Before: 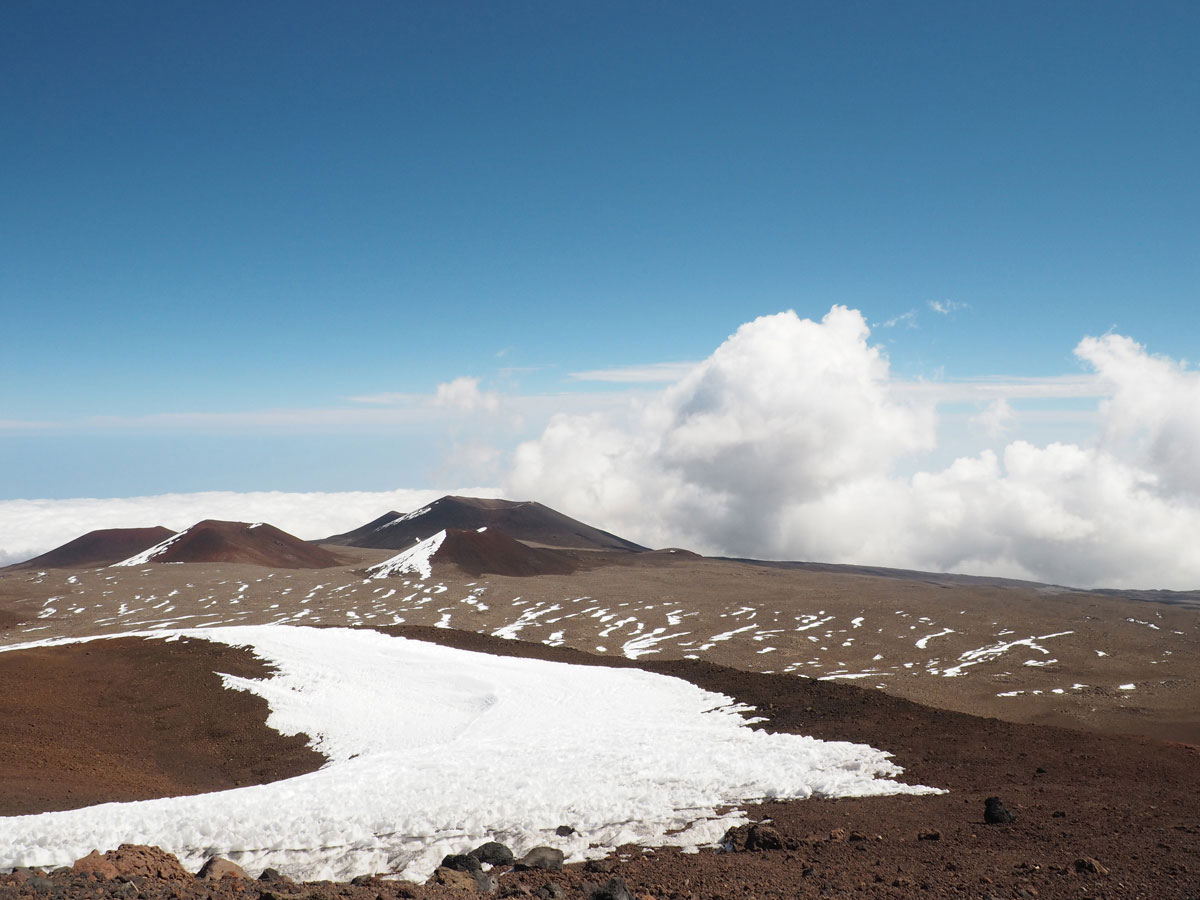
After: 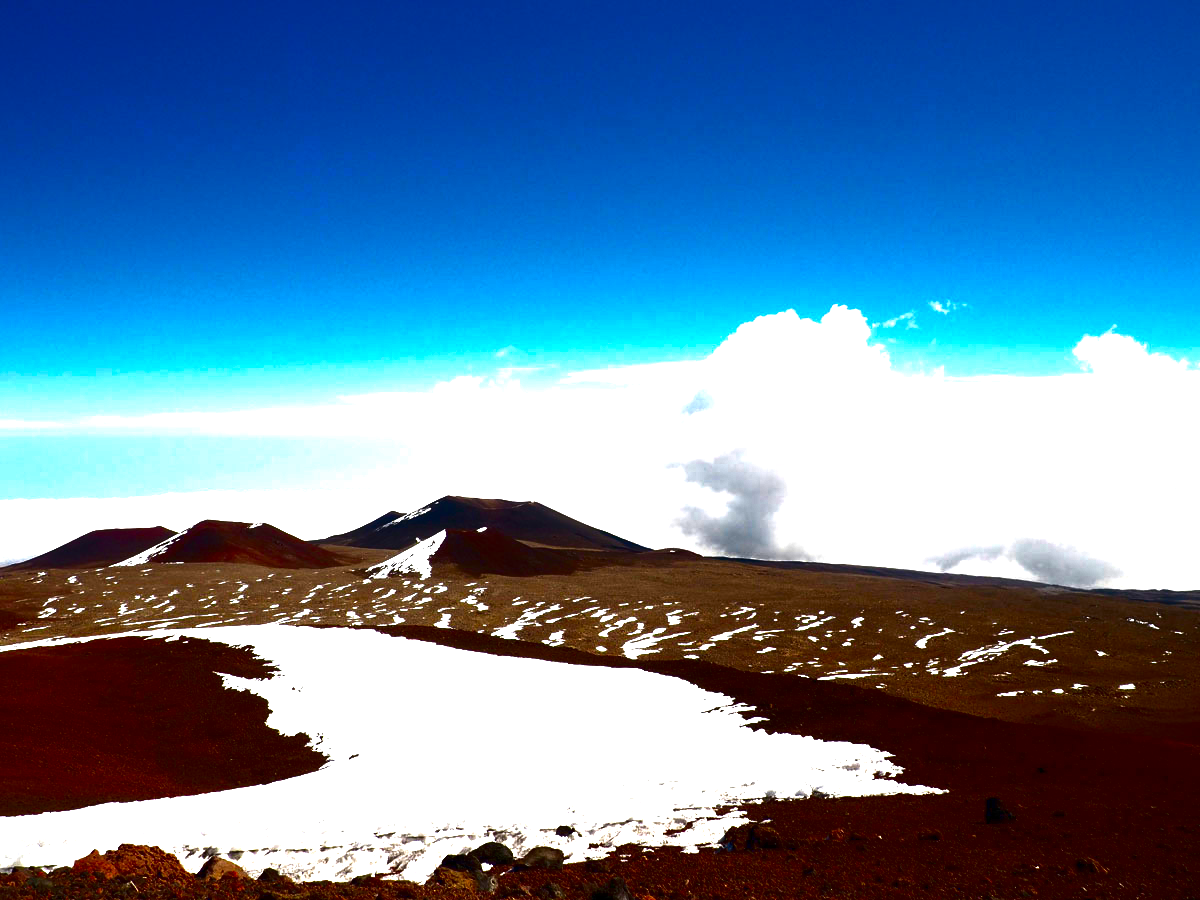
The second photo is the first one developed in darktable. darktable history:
contrast brightness saturation: brightness -1, saturation 1
exposure: exposure 1.089 EV, compensate highlight preservation false
